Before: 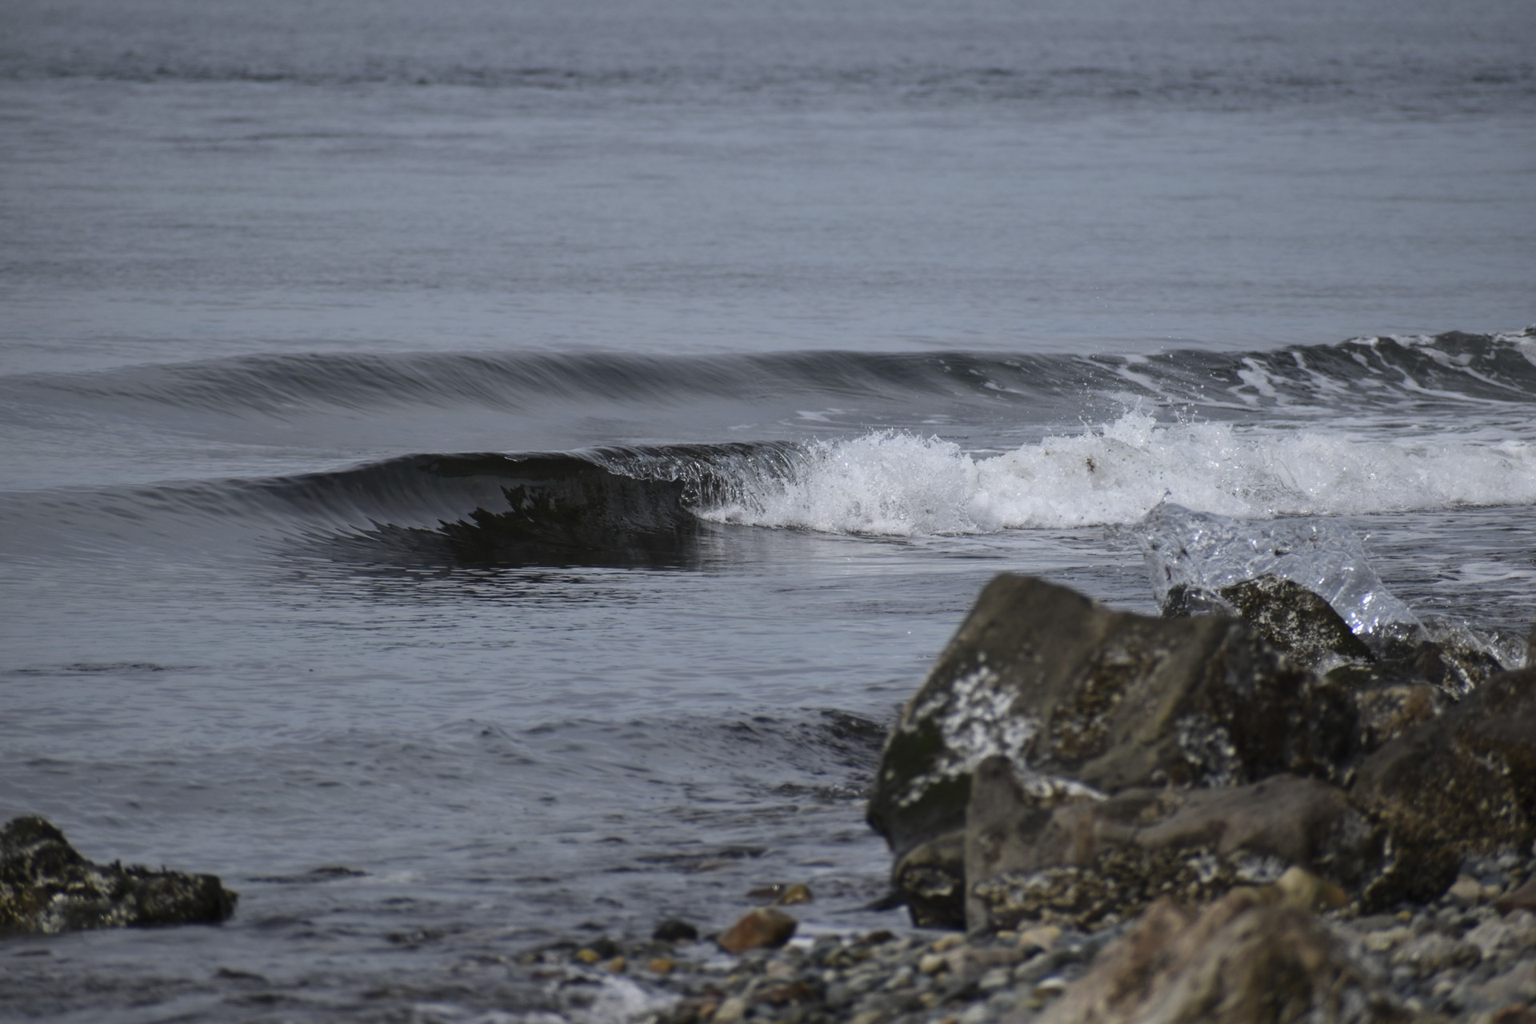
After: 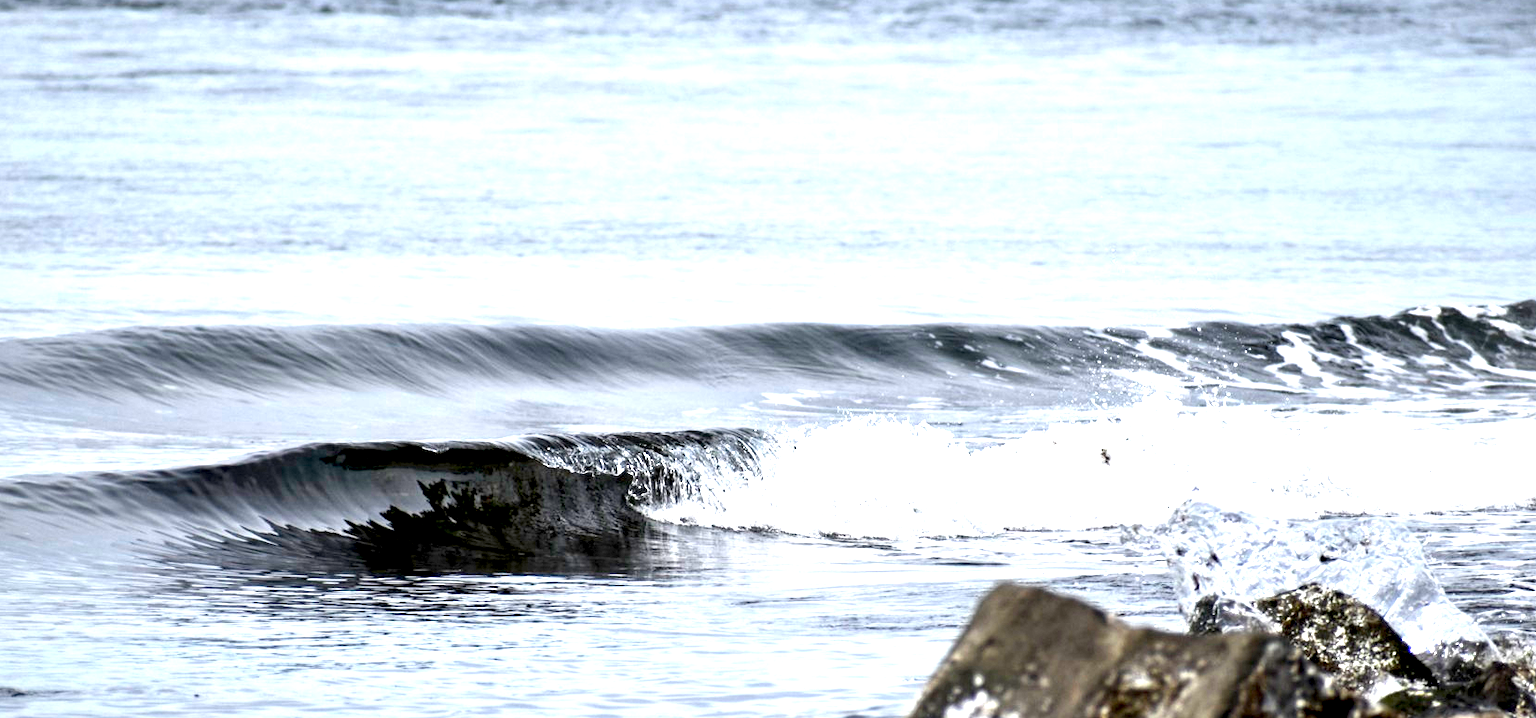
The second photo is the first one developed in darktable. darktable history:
exposure: black level correction 0.005, exposure 2.078 EV, compensate exposure bias true, compensate highlight preservation false
contrast equalizer: y [[0.601, 0.6, 0.598, 0.598, 0.6, 0.601], [0.5 ×6], [0.5 ×6], [0 ×6], [0 ×6]]
crop and rotate: left 9.306%, top 7.218%, right 4.89%, bottom 32.597%
